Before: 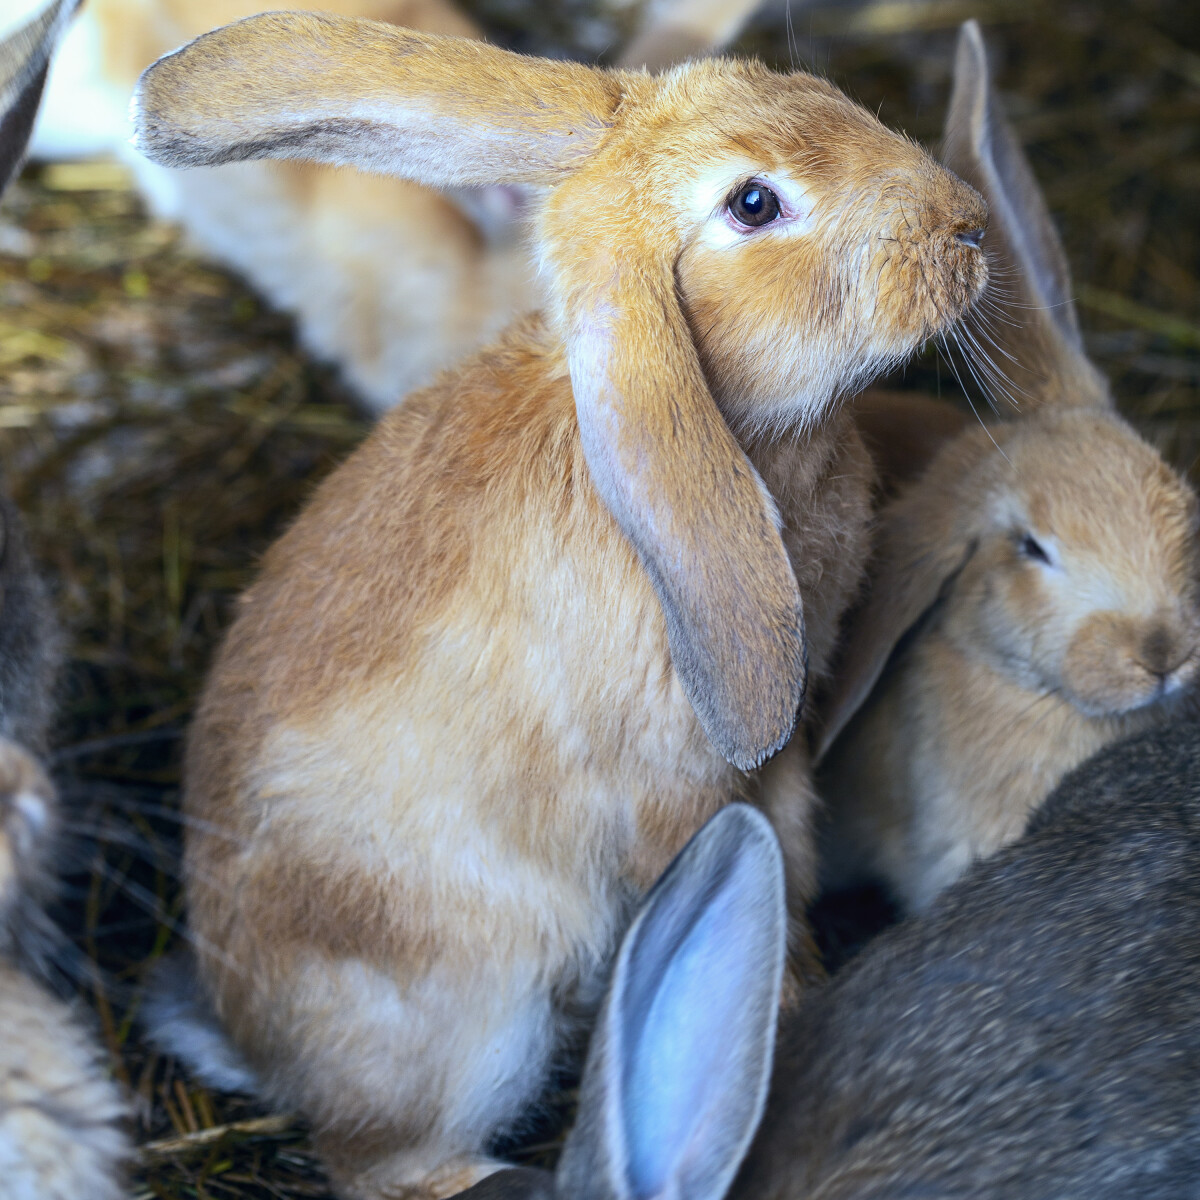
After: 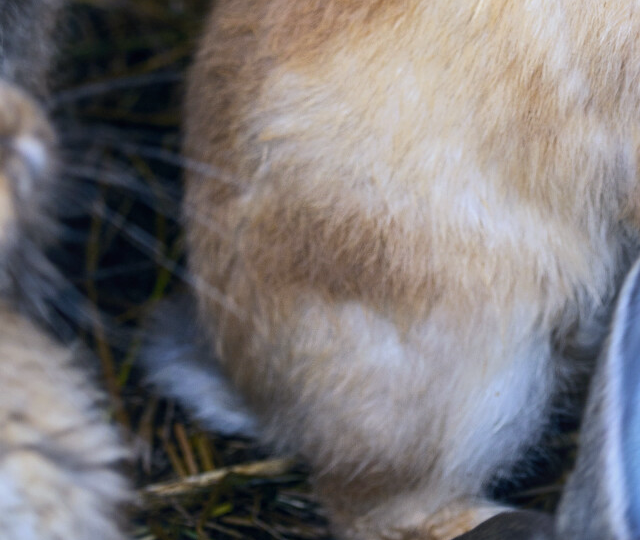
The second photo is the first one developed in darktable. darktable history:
crop and rotate: top 54.778%, right 46.61%, bottom 0.159%
color correction: highlights a* 3.84, highlights b* 5.07
